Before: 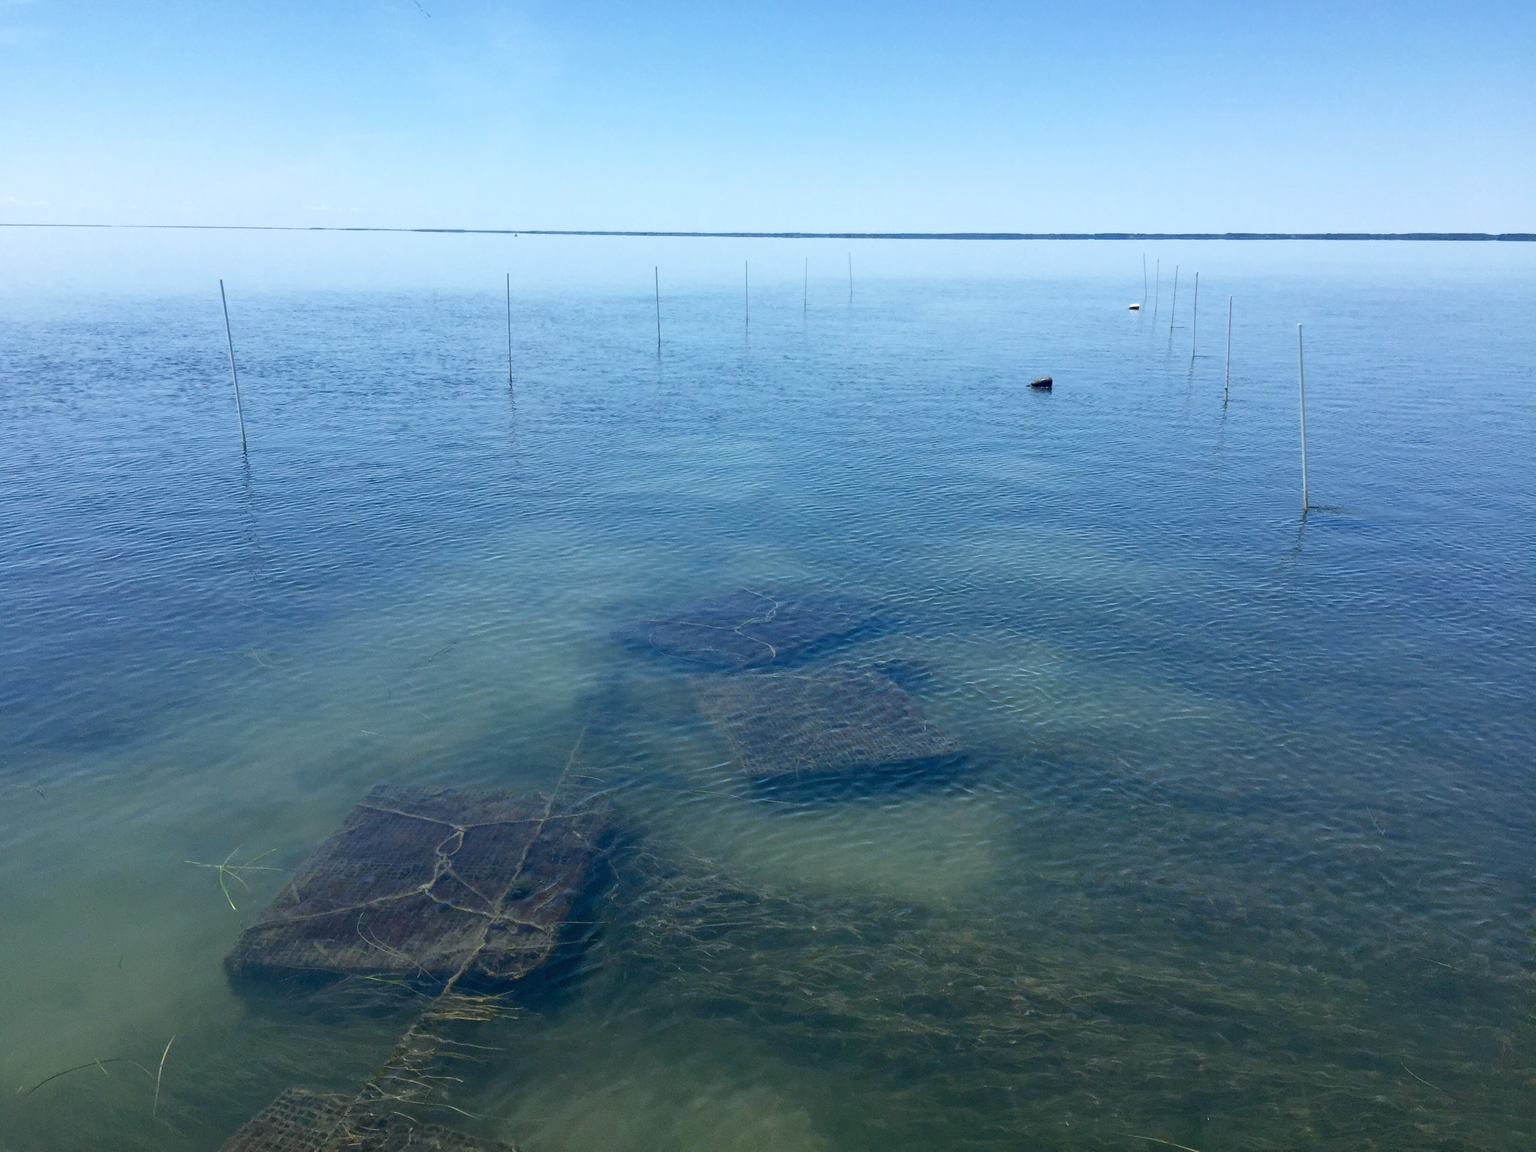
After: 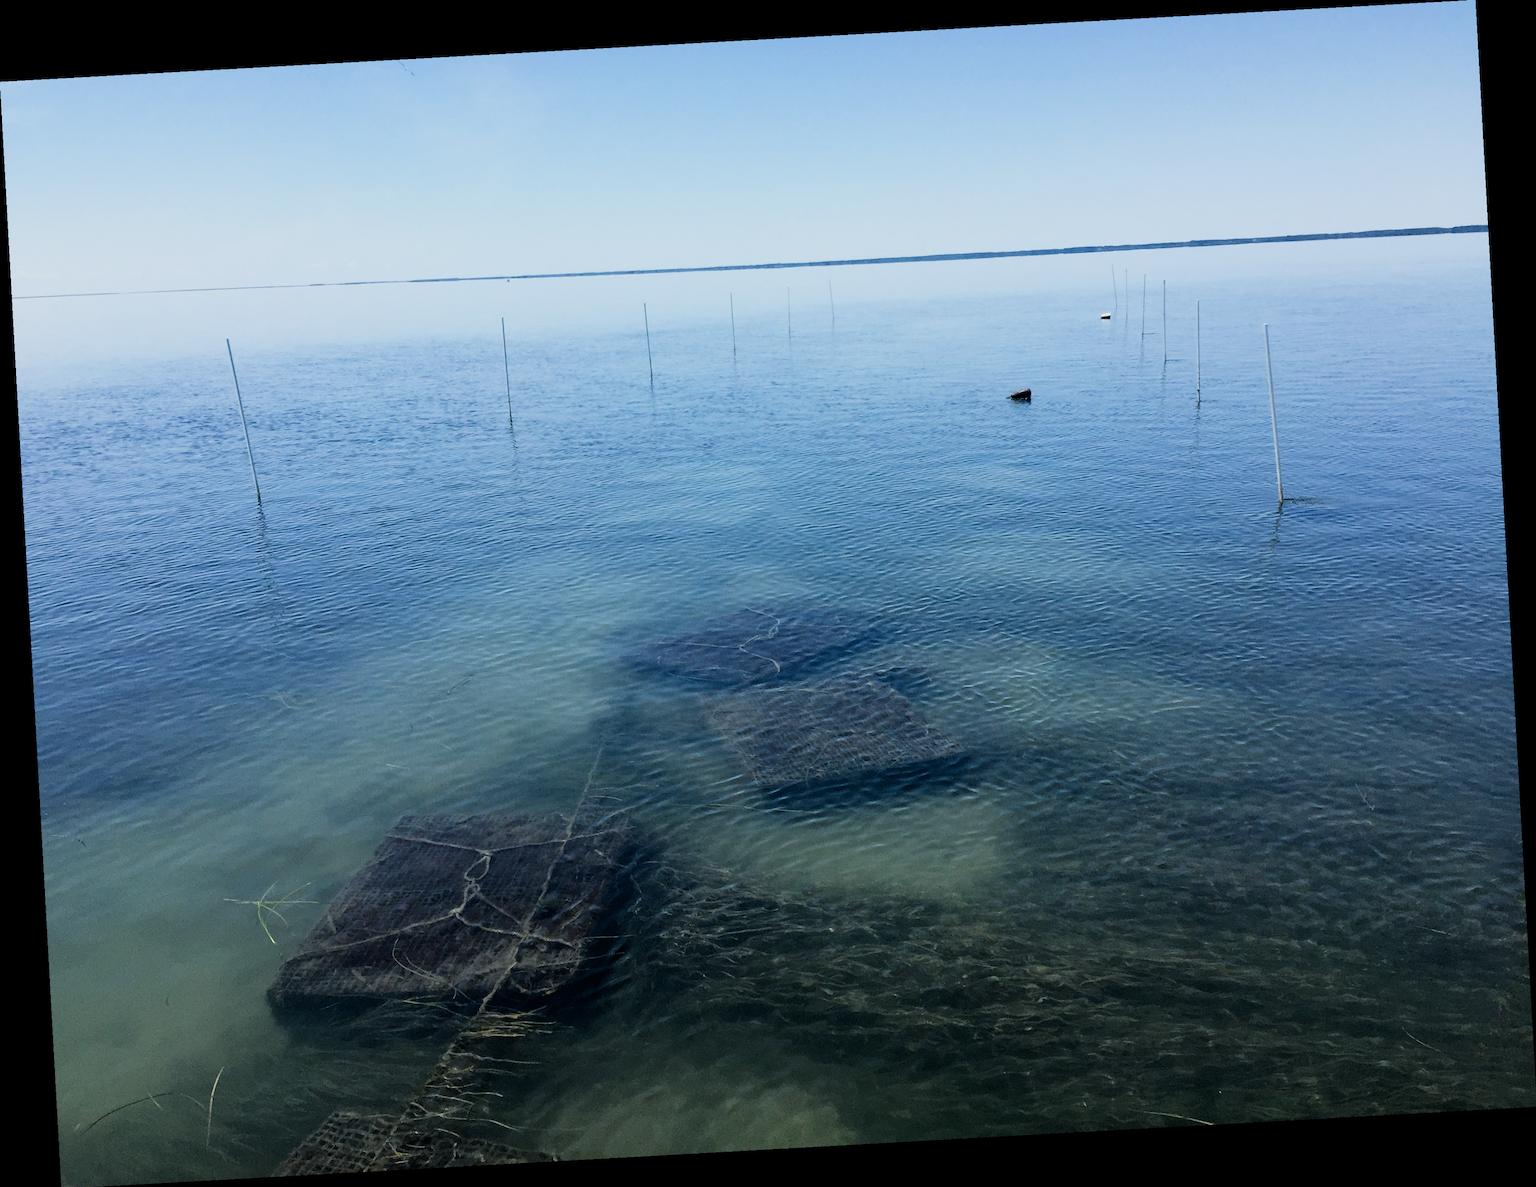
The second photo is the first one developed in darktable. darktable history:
rotate and perspective: rotation -3.18°, automatic cropping off
filmic rgb: black relative exposure -5 EV, hardness 2.88, contrast 1.4, highlights saturation mix -30%
